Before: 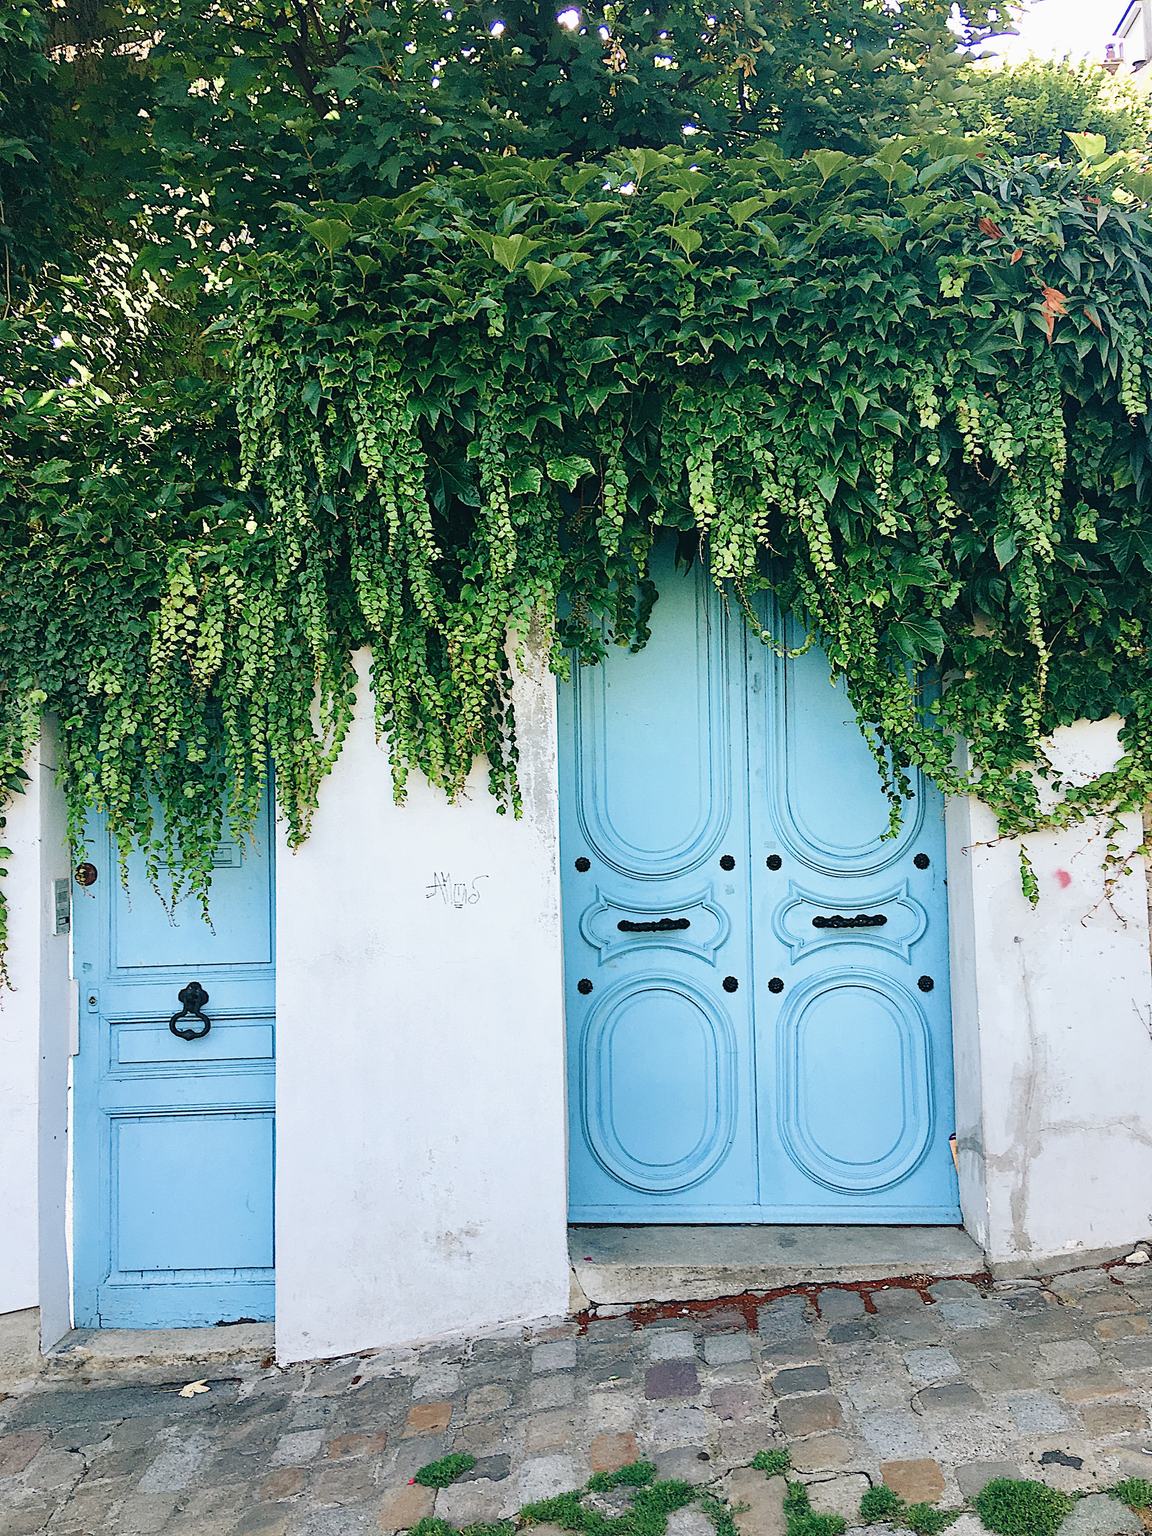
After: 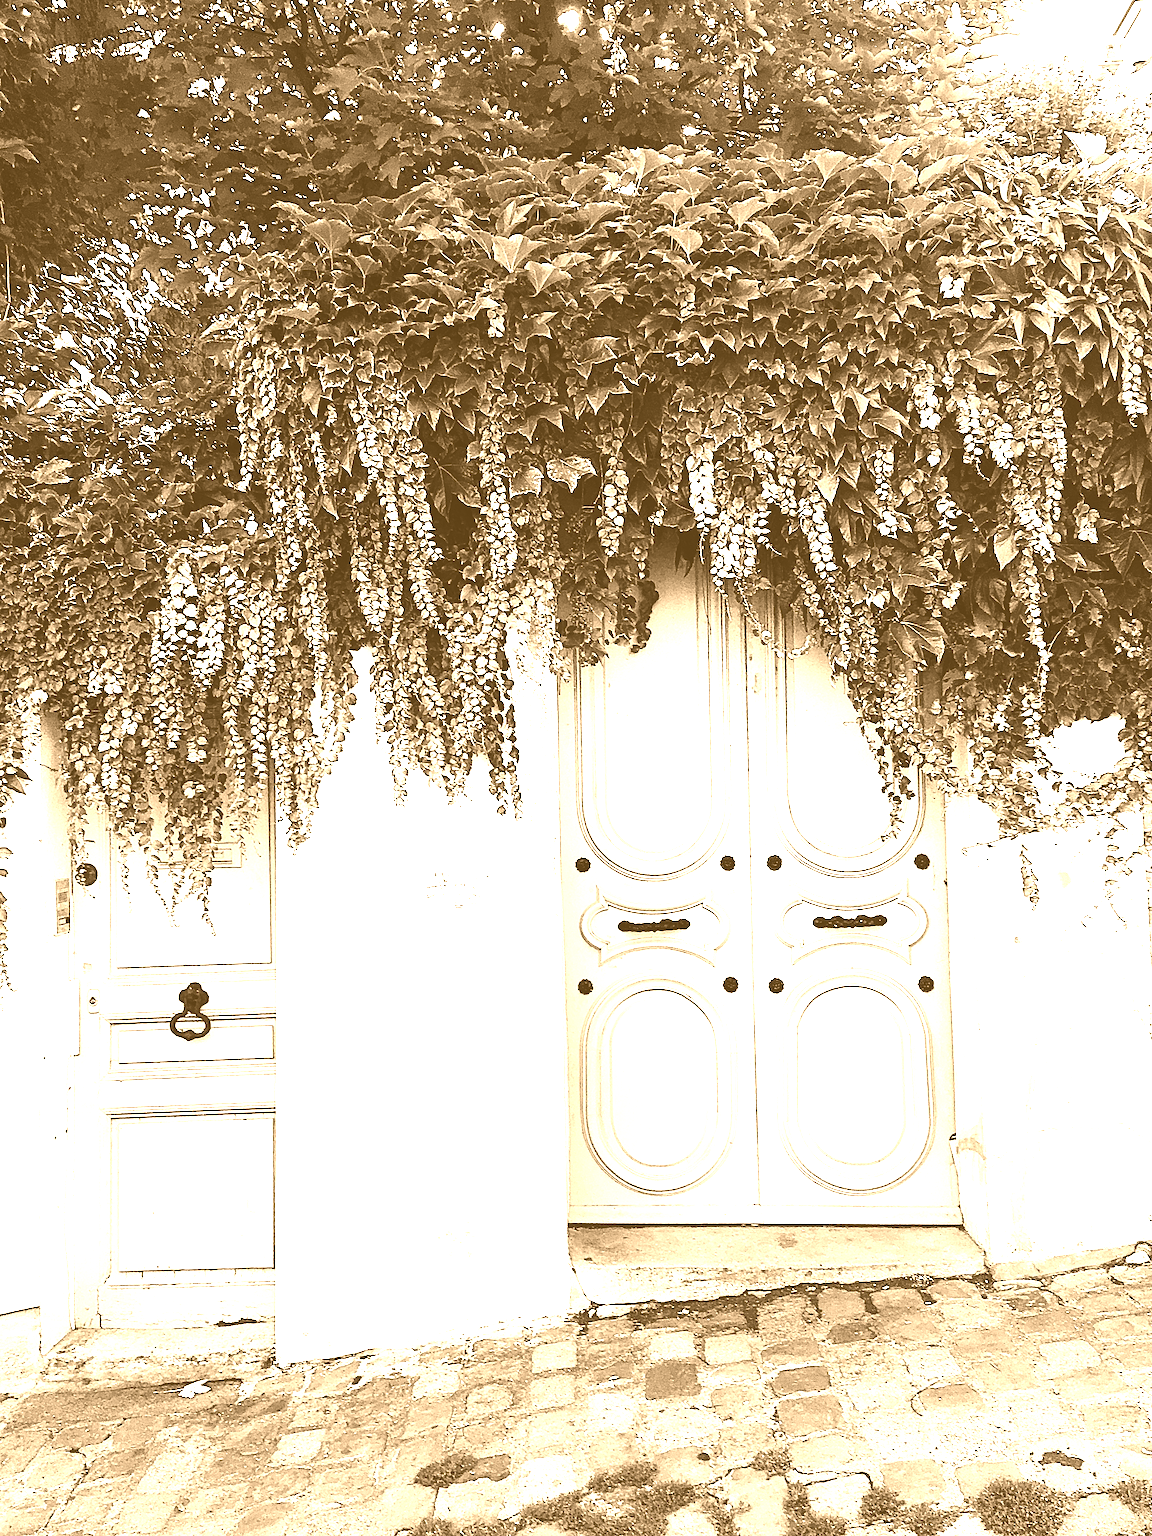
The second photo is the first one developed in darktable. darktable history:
colorize: hue 28.8°, source mix 100%
tone equalizer: -8 EV -1.08 EV, -7 EV -1.01 EV, -6 EV -0.867 EV, -5 EV -0.578 EV, -3 EV 0.578 EV, -2 EV 0.867 EV, -1 EV 1.01 EV, +0 EV 1.08 EV, edges refinement/feathering 500, mask exposure compensation -1.57 EV, preserve details no
